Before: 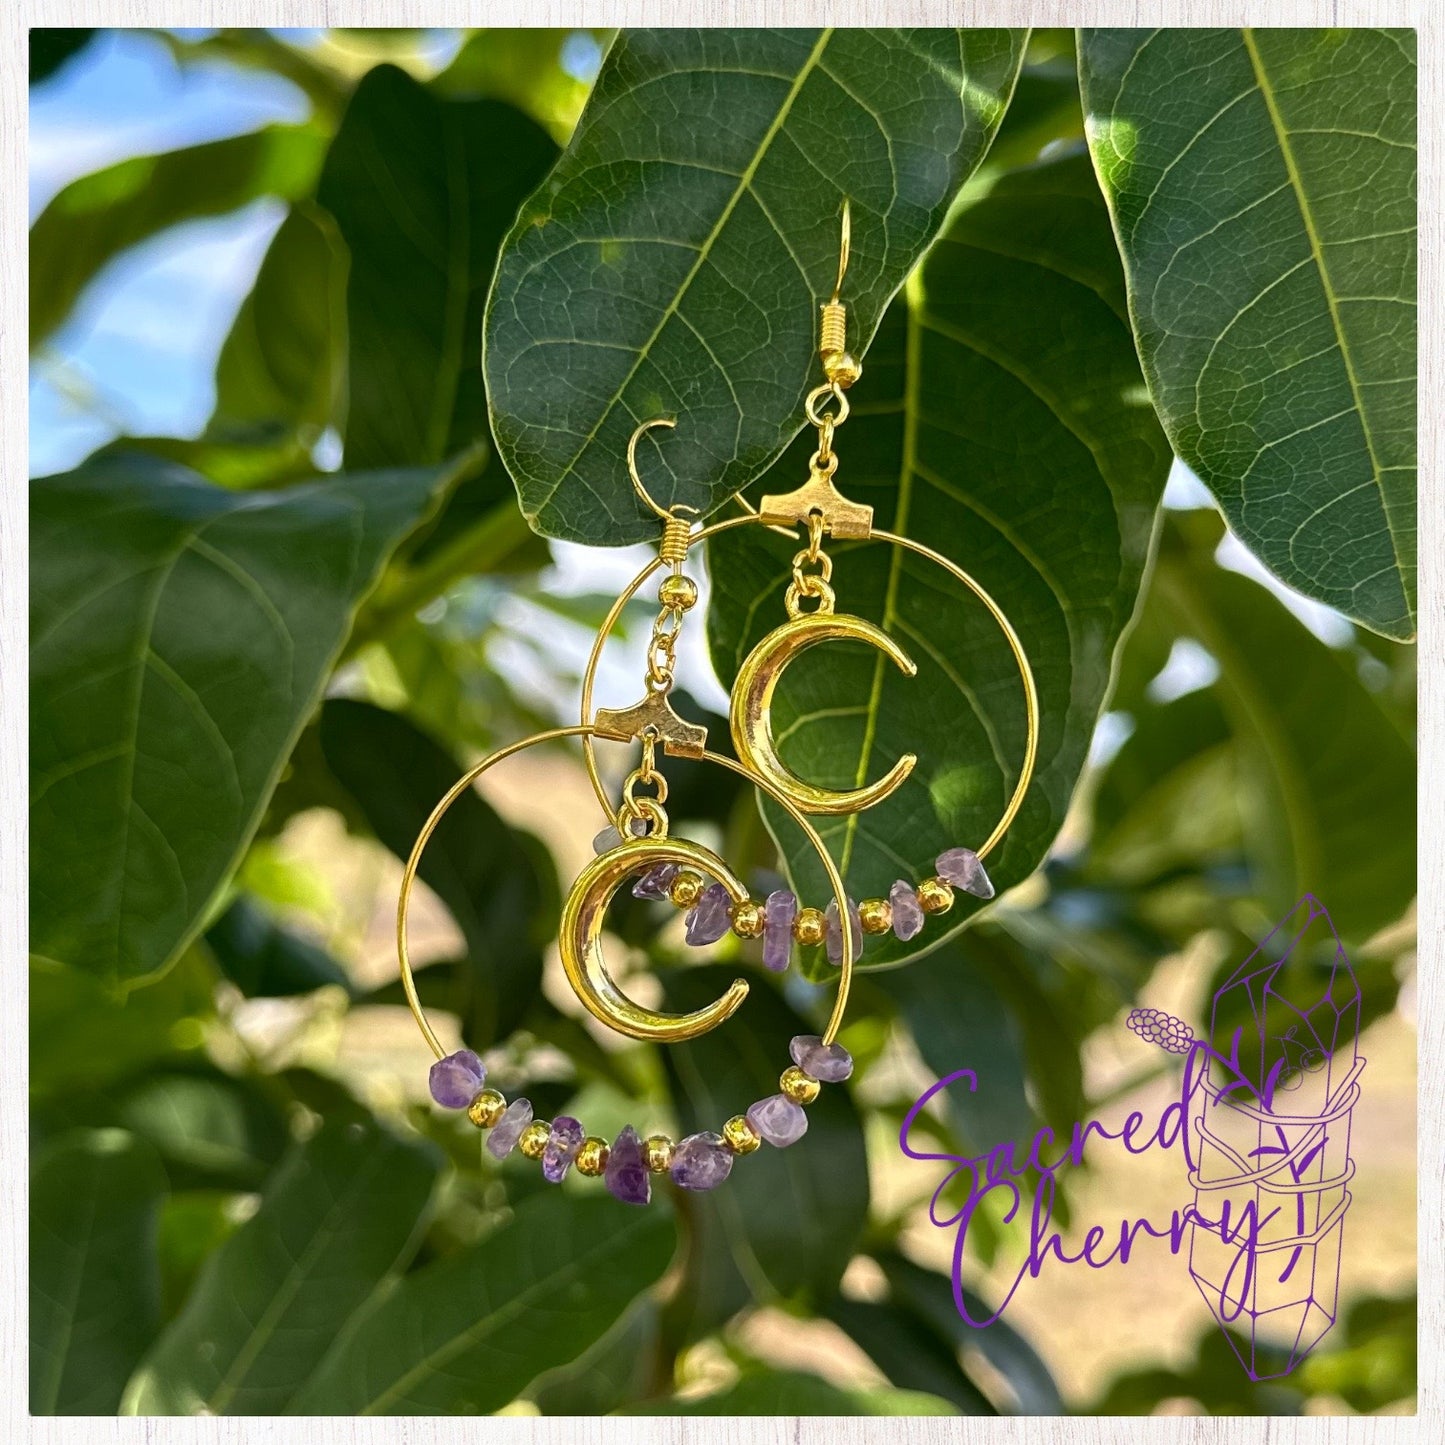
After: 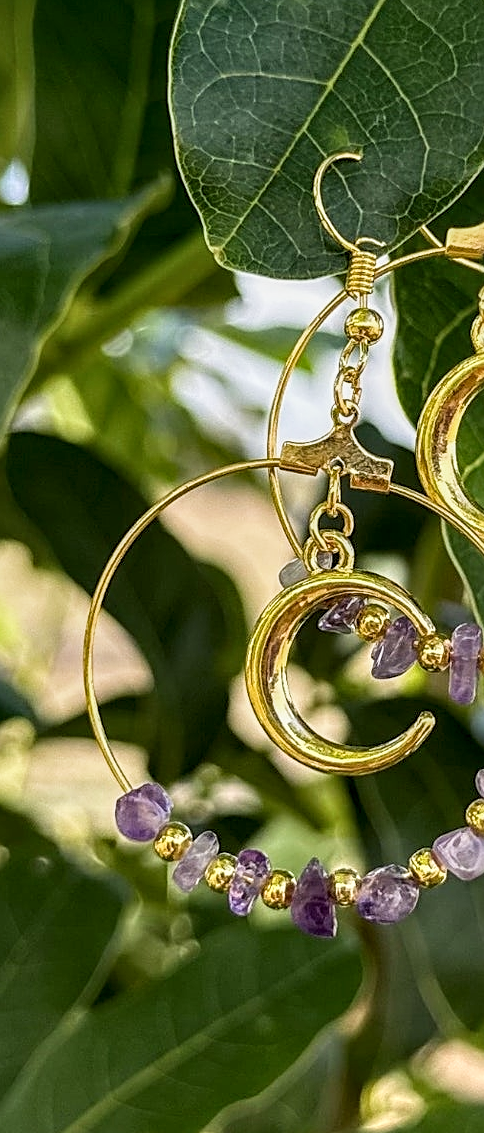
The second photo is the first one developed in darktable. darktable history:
crop and rotate: left 21.77%, top 18.528%, right 44.676%, bottom 2.997%
sharpen: on, module defaults
sigmoid: contrast 1.22, skew 0.65
local contrast: detail 150%
